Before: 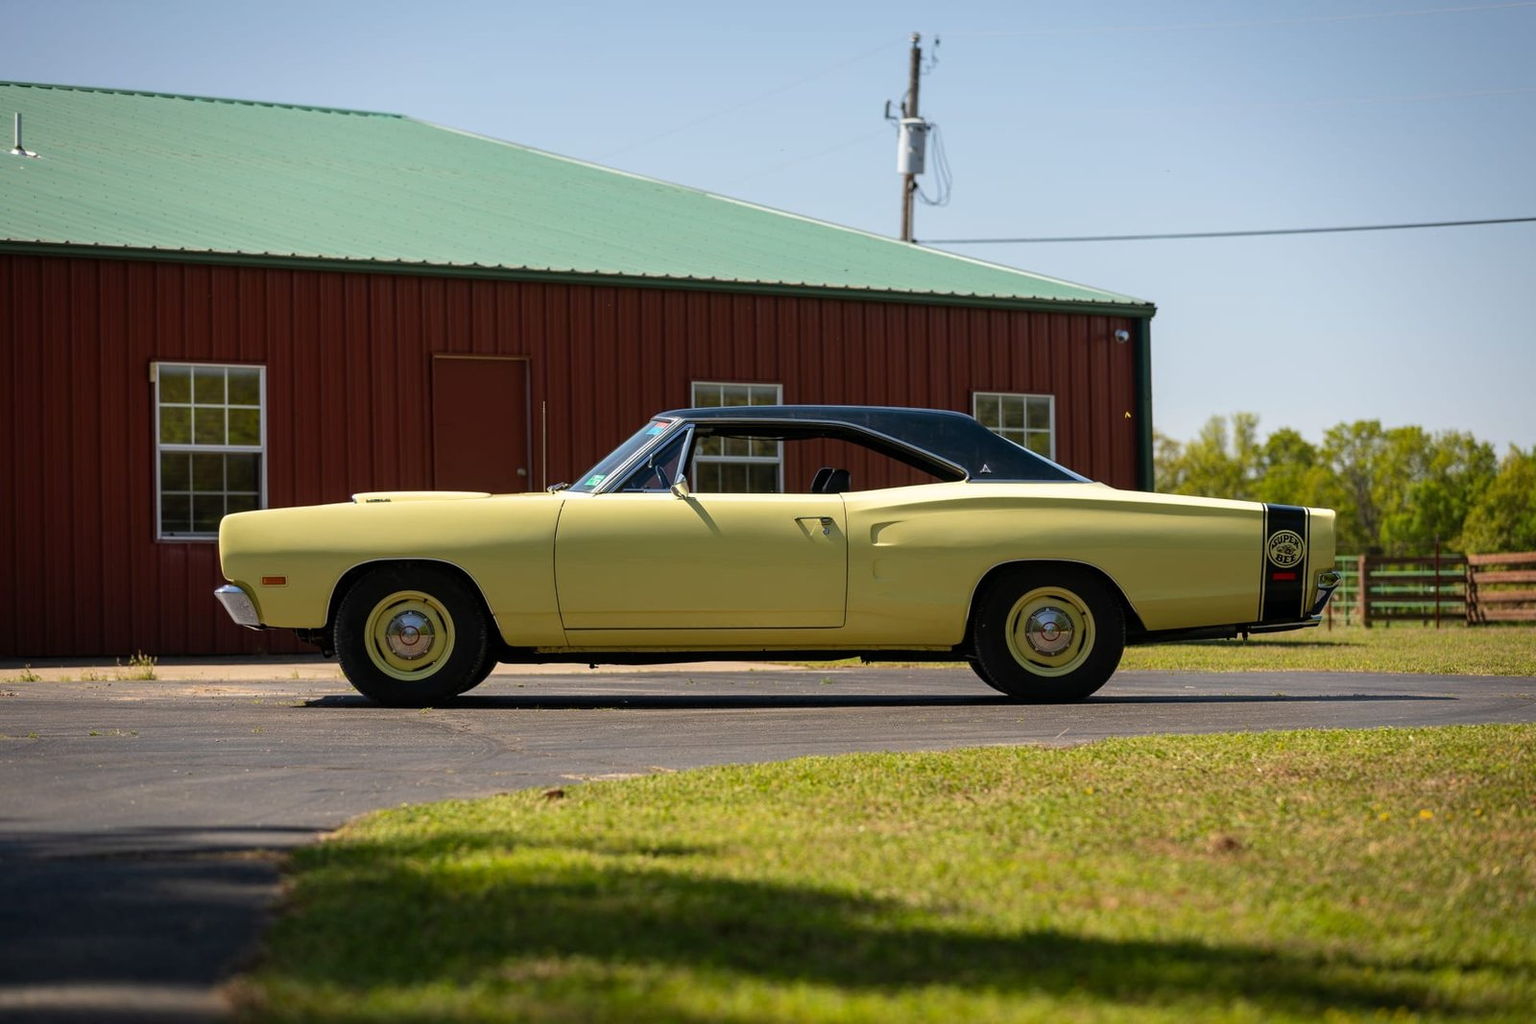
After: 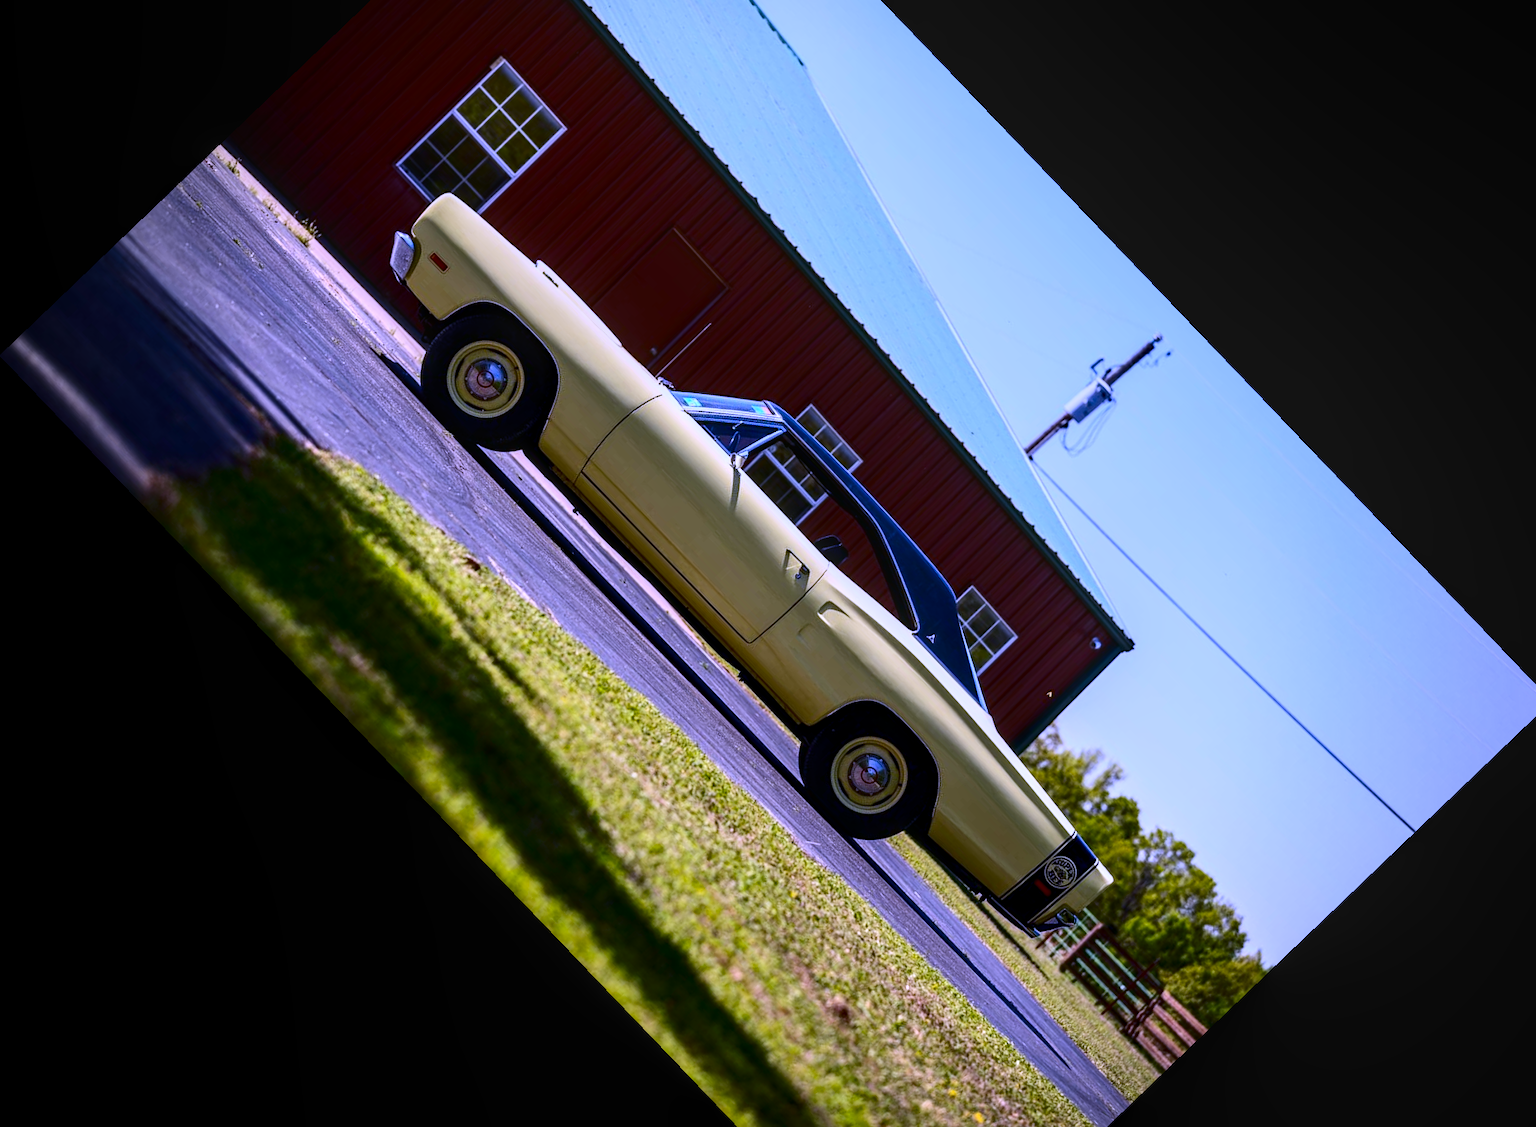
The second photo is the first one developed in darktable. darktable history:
crop and rotate: angle -46.26°, top 16.234%, right 0.912%, bottom 11.704%
white balance: red 0.98, blue 1.61
vignetting: fall-off start 74.49%, fall-off radius 65.9%, brightness -0.628, saturation -0.68
contrast brightness saturation: contrast 0.32, brightness -0.08, saturation 0.17
local contrast: on, module defaults
